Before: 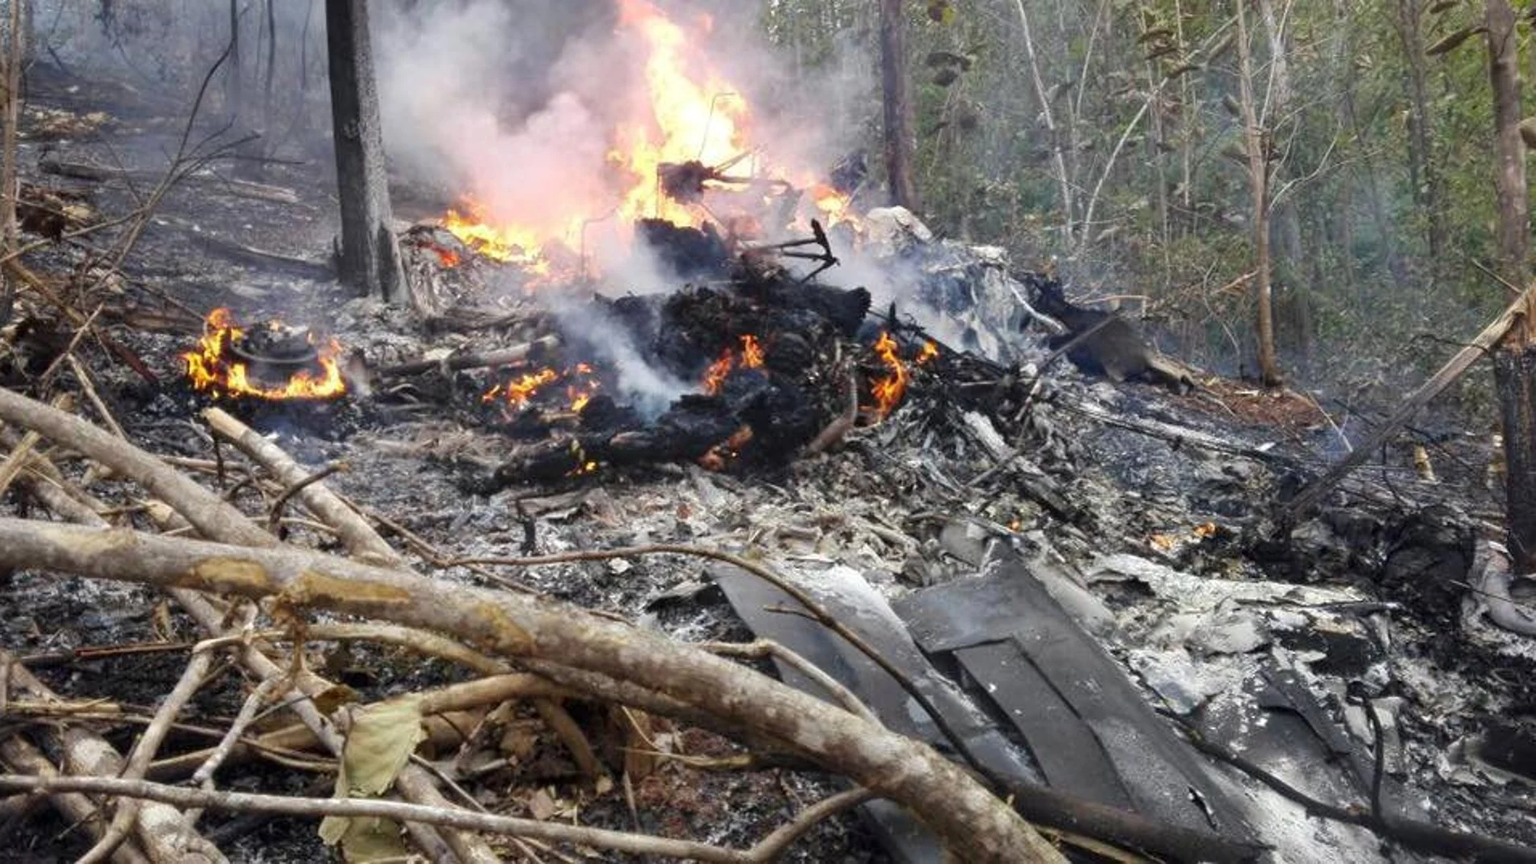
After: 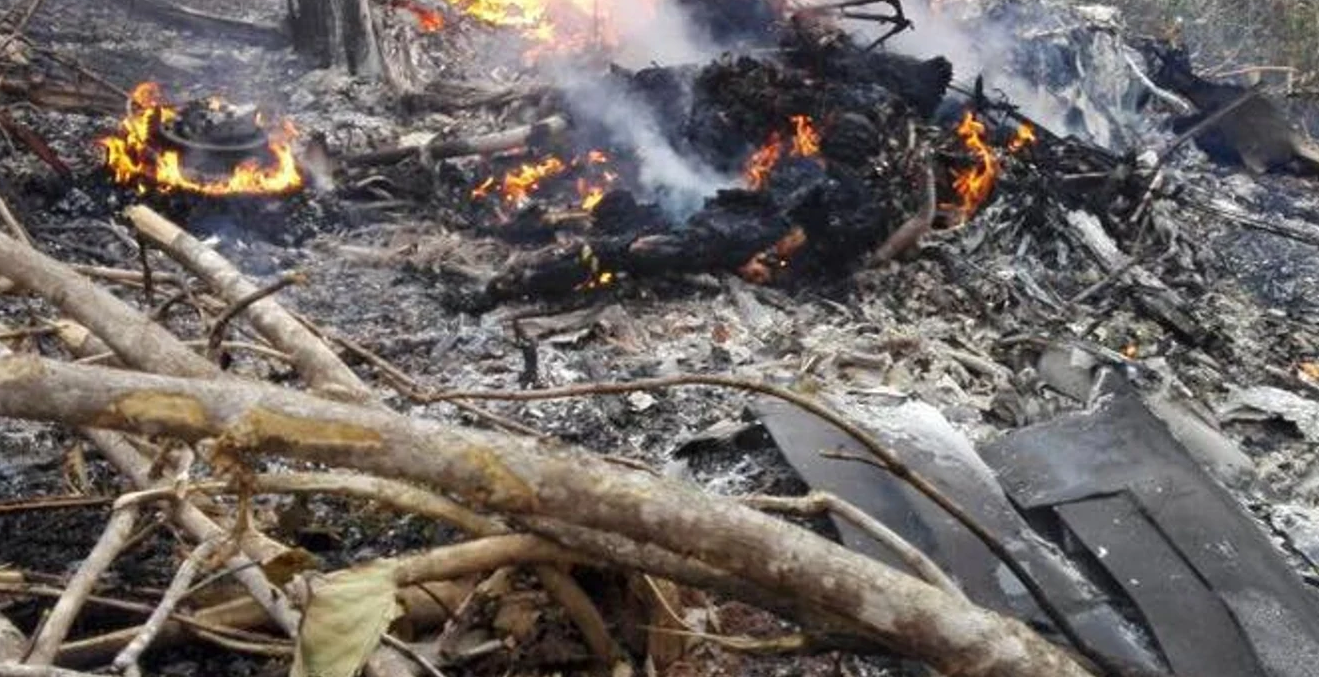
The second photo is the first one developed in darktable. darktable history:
crop: left 6.588%, top 28.027%, right 23.949%, bottom 8.566%
